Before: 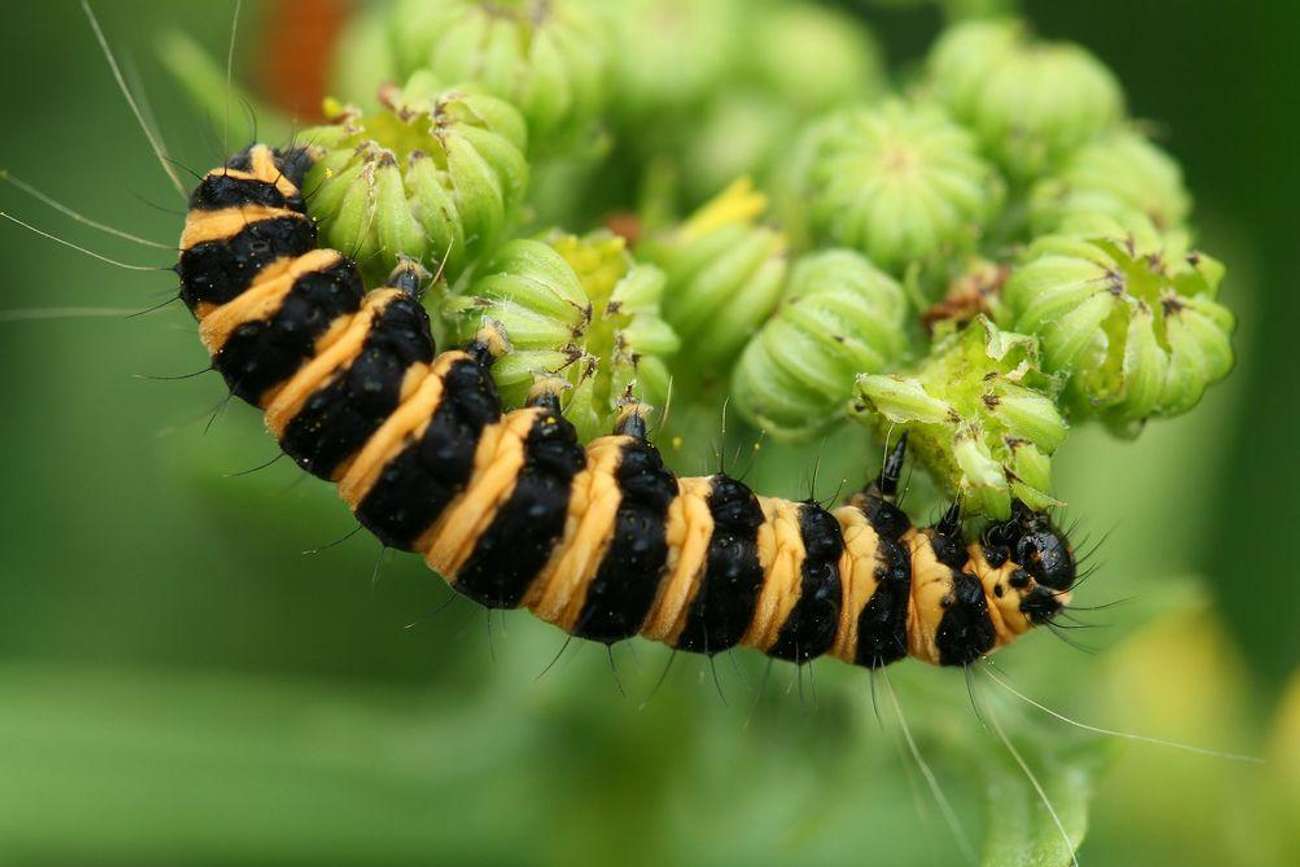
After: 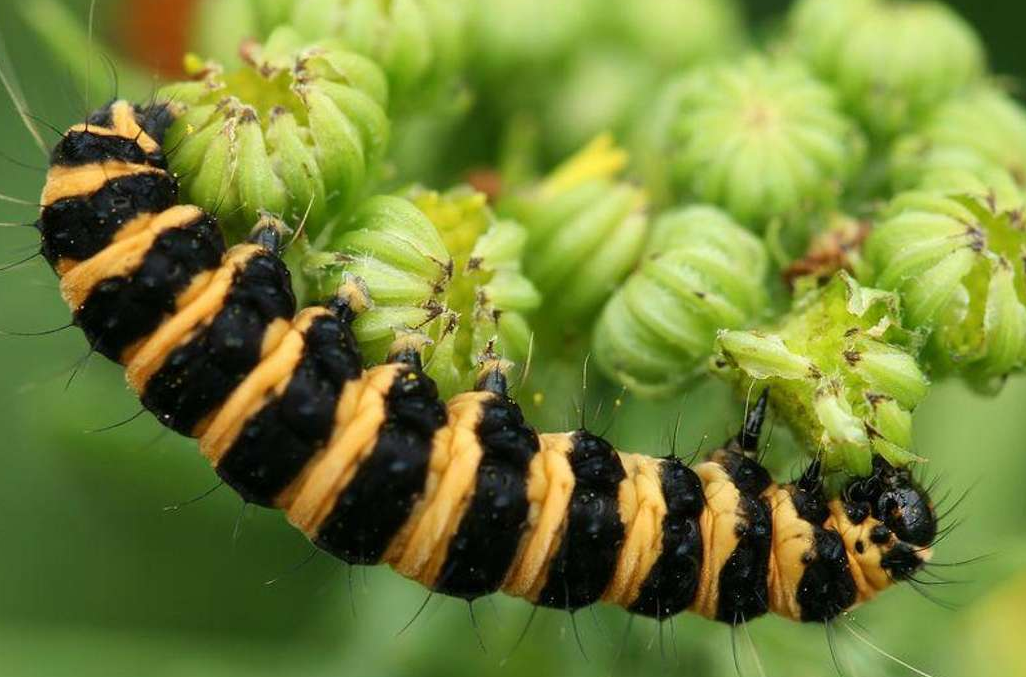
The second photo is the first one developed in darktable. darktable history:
crop and rotate: left 10.739%, top 5.117%, right 10.334%, bottom 16.725%
